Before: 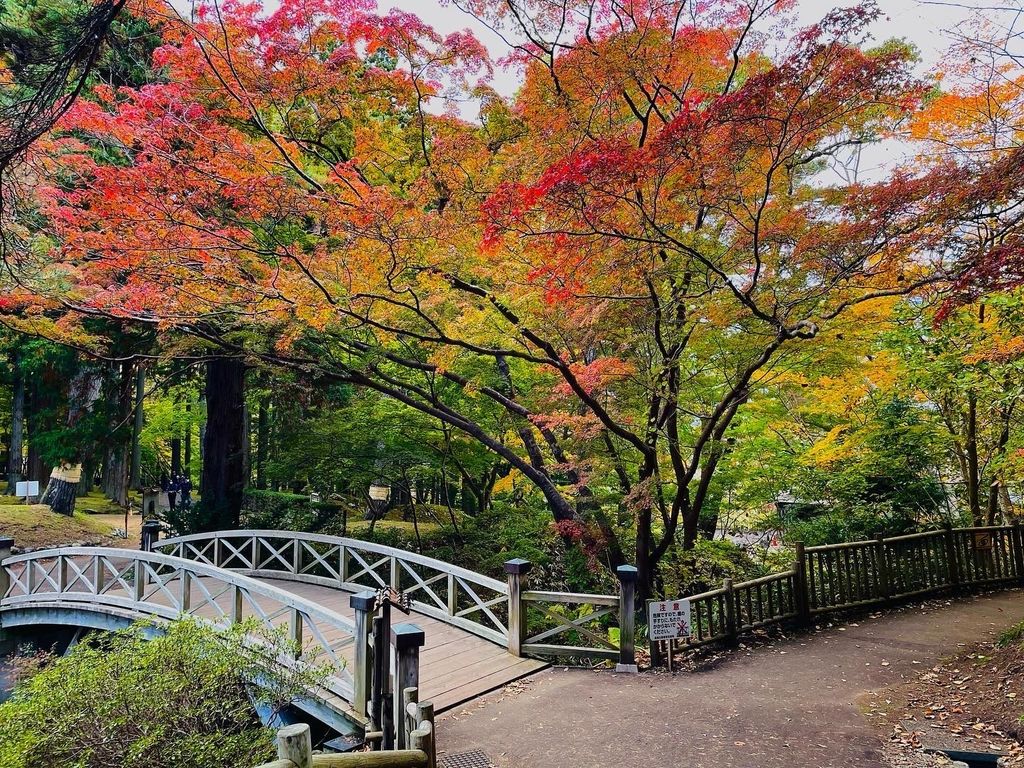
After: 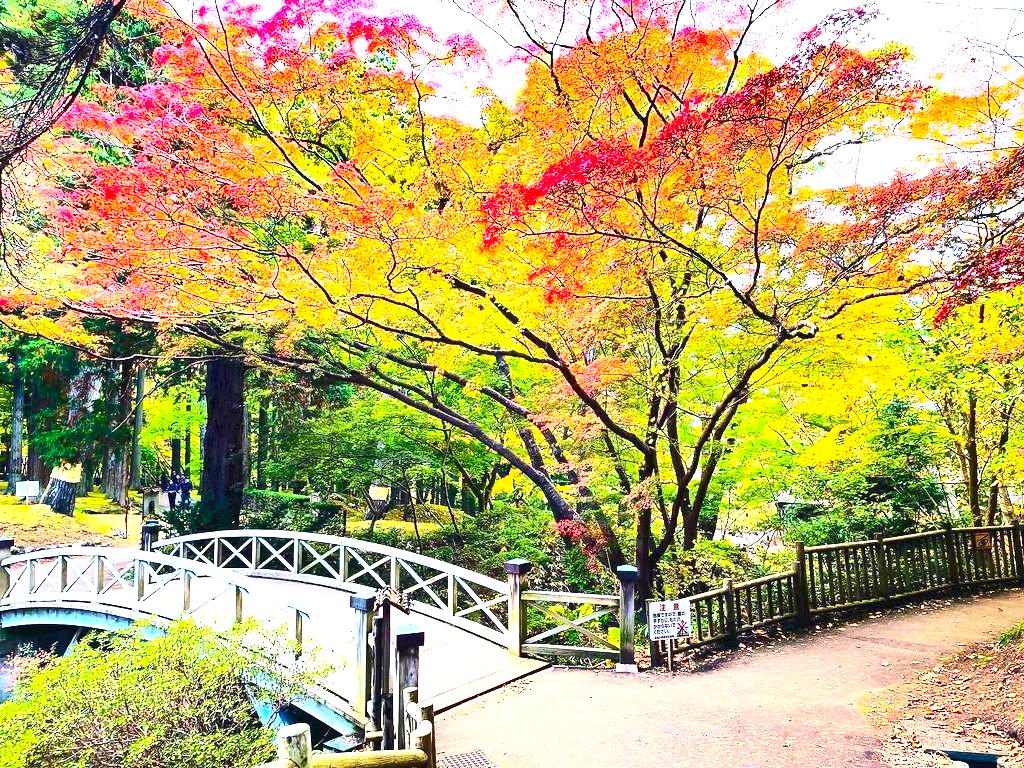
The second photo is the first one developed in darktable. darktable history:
shadows and highlights: shadows 32, highlights -32, soften with gaussian
exposure: exposure 2 EV, compensate highlight preservation false
contrast brightness saturation: contrast 0.23, brightness 0.1, saturation 0.29
